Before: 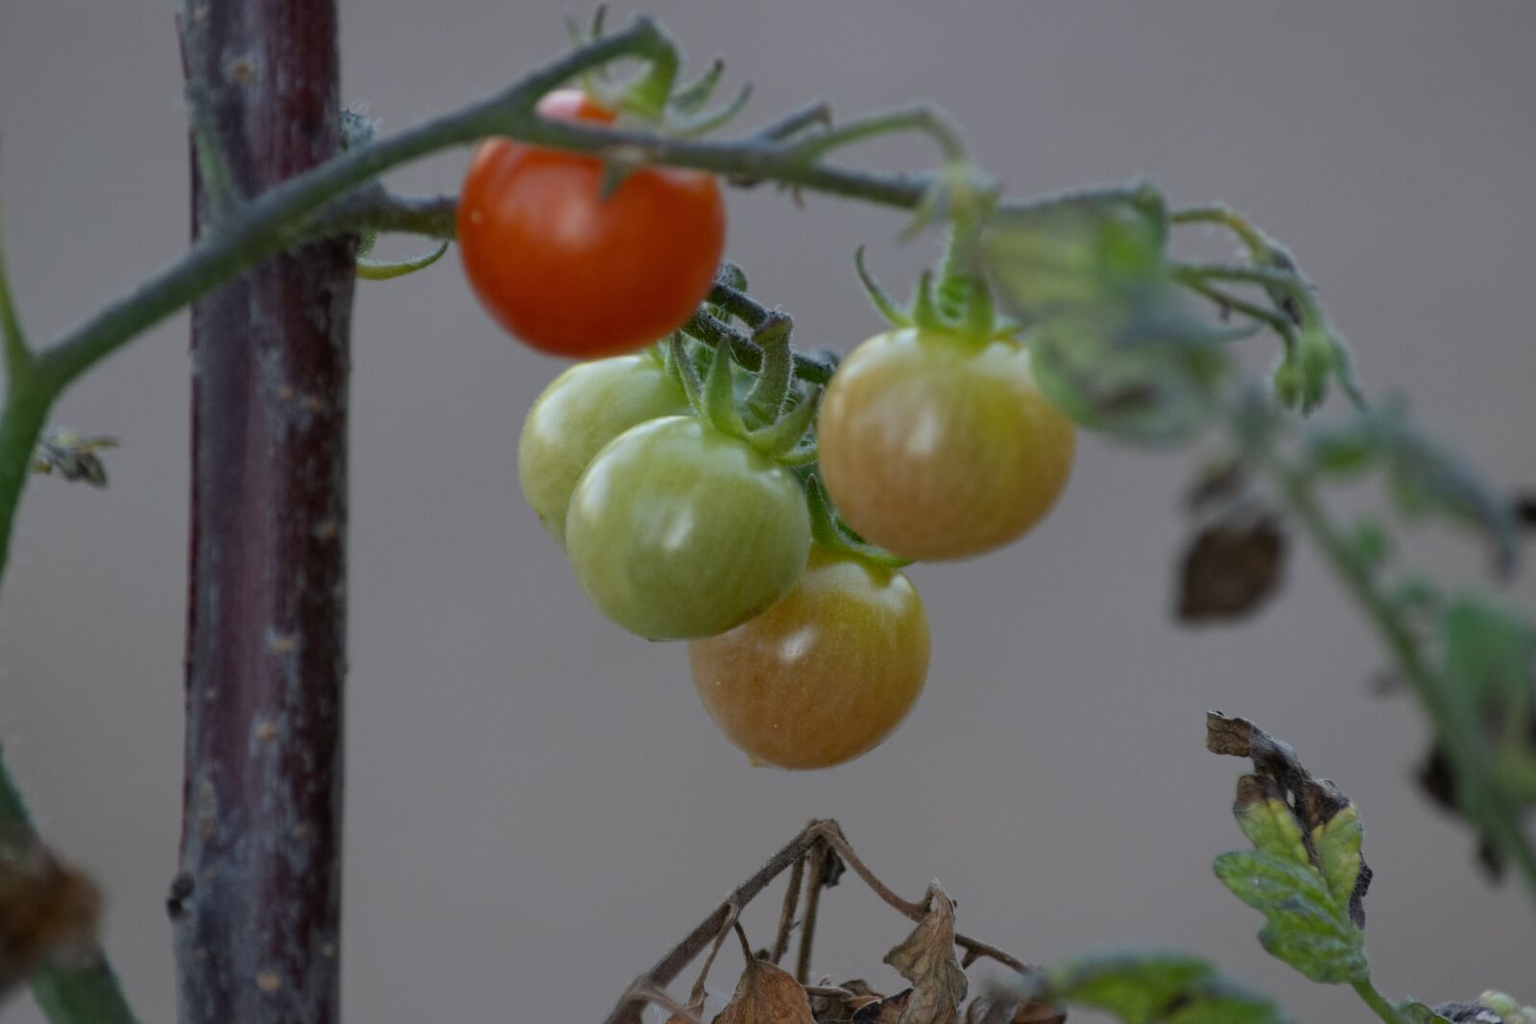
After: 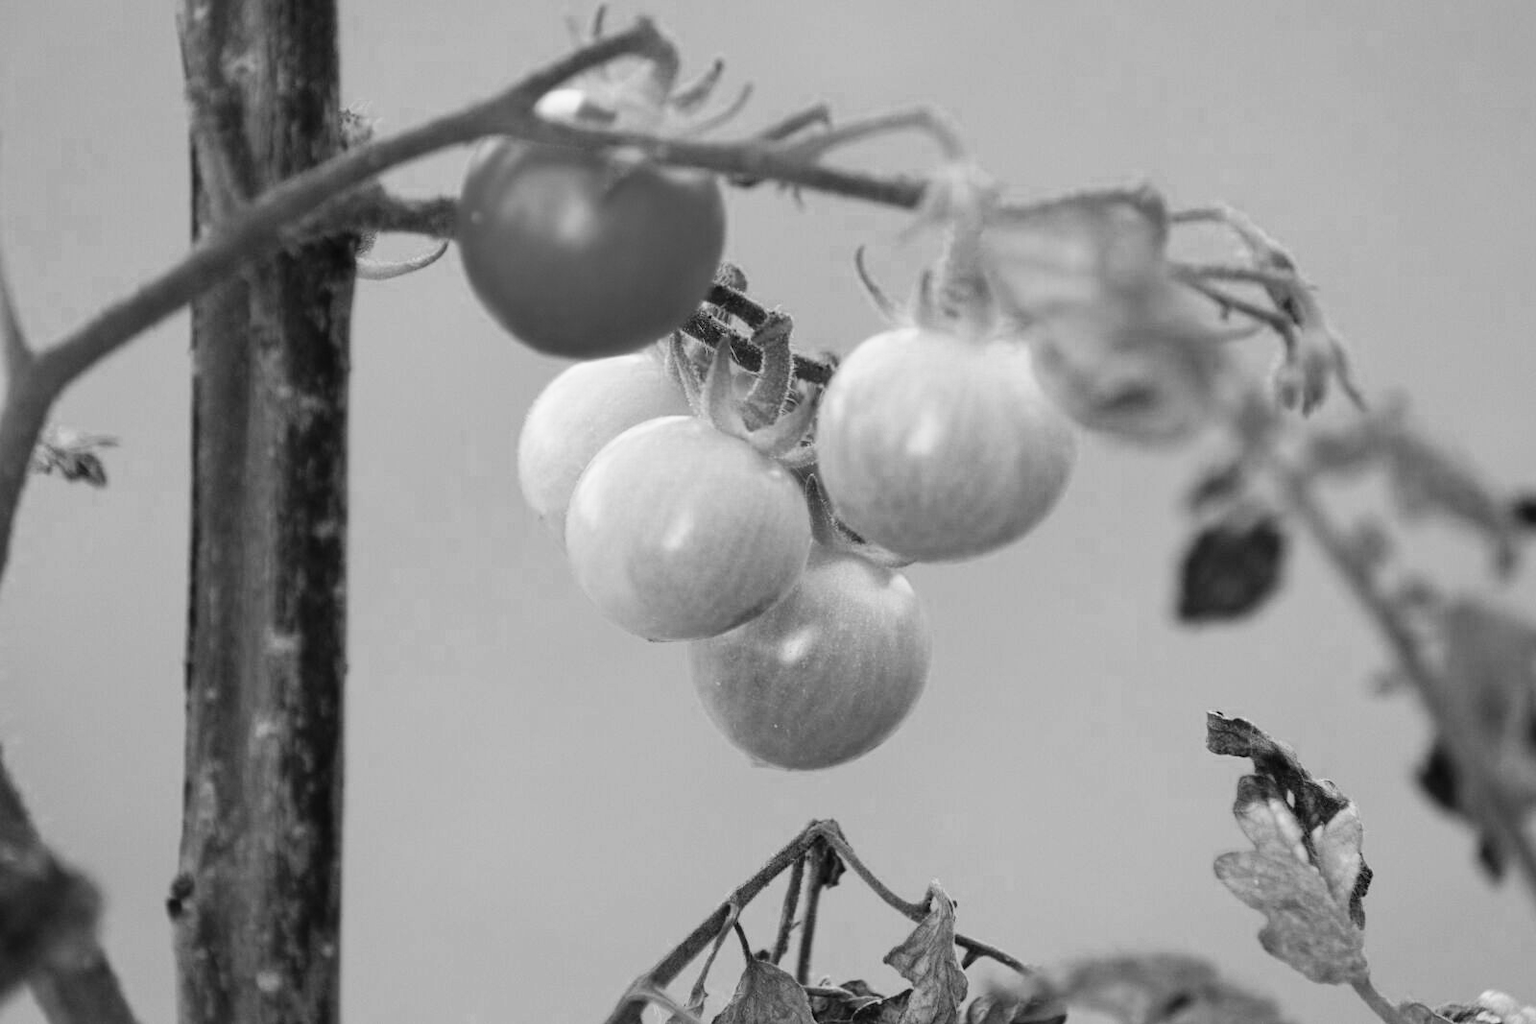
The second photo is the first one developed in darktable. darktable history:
color zones: curves: ch0 [(0.002, 0.593) (0.143, 0.417) (0.285, 0.541) (0.455, 0.289) (0.608, 0.327) (0.727, 0.283) (0.869, 0.571) (1, 0.603)]; ch1 [(0, 0) (0.143, 0) (0.286, 0) (0.429, 0) (0.571, 0) (0.714, 0) (0.857, 0)]
base curve: curves: ch0 [(0, 0) (0.018, 0.026) (0.143, 0.37) (0.33, 0.731) (0.458, 0.853) (0.735, 0.965) (0.905, 0.986) (1, 1)], preserve colors none
